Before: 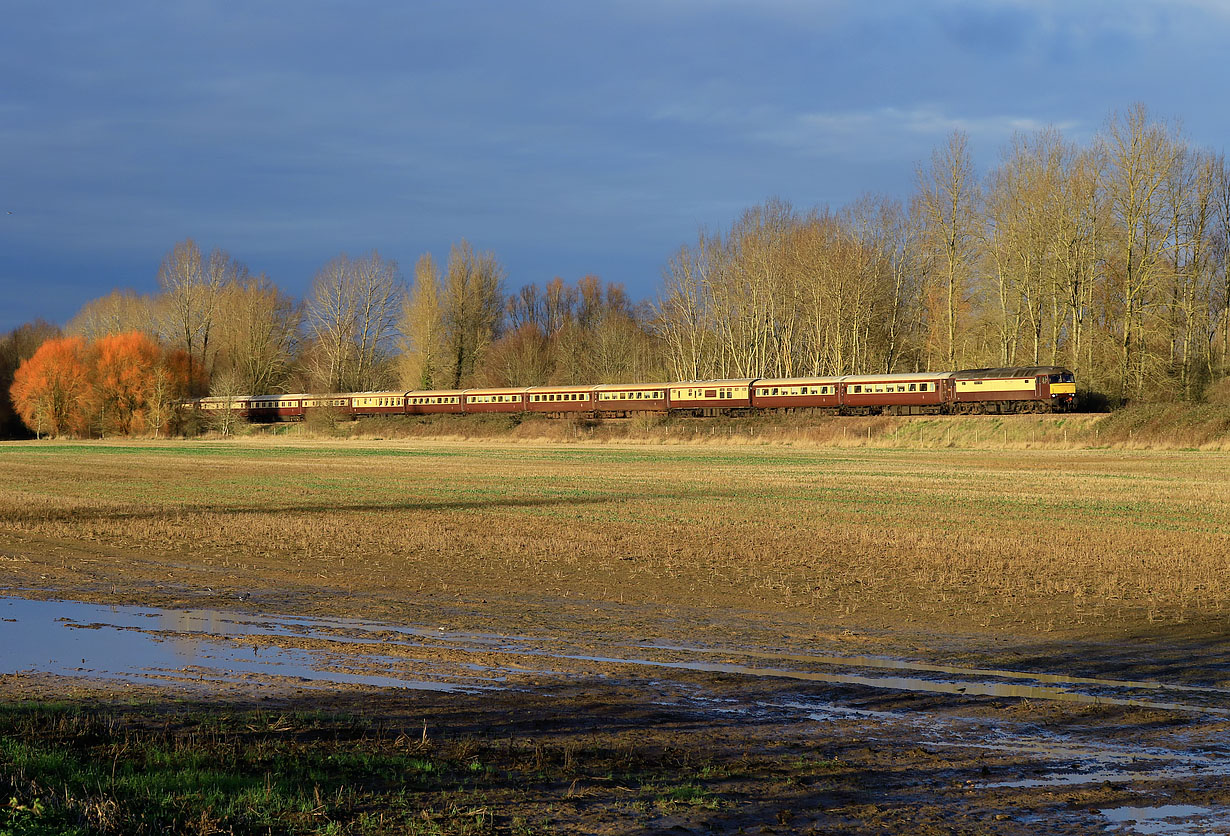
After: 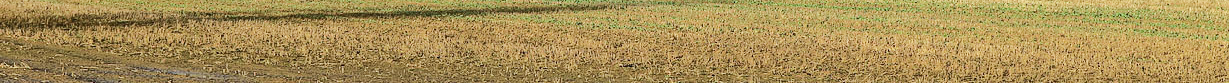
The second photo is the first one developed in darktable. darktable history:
crop and rotate: top 59.084%, bottom 30.916%
rgb curve: curves: ch0 [(0, 0) (0.284, 0.292) (0.505, 0.644) (1, 1)], compensate middle gray true
white balance: red 0.924, blue 1.095
